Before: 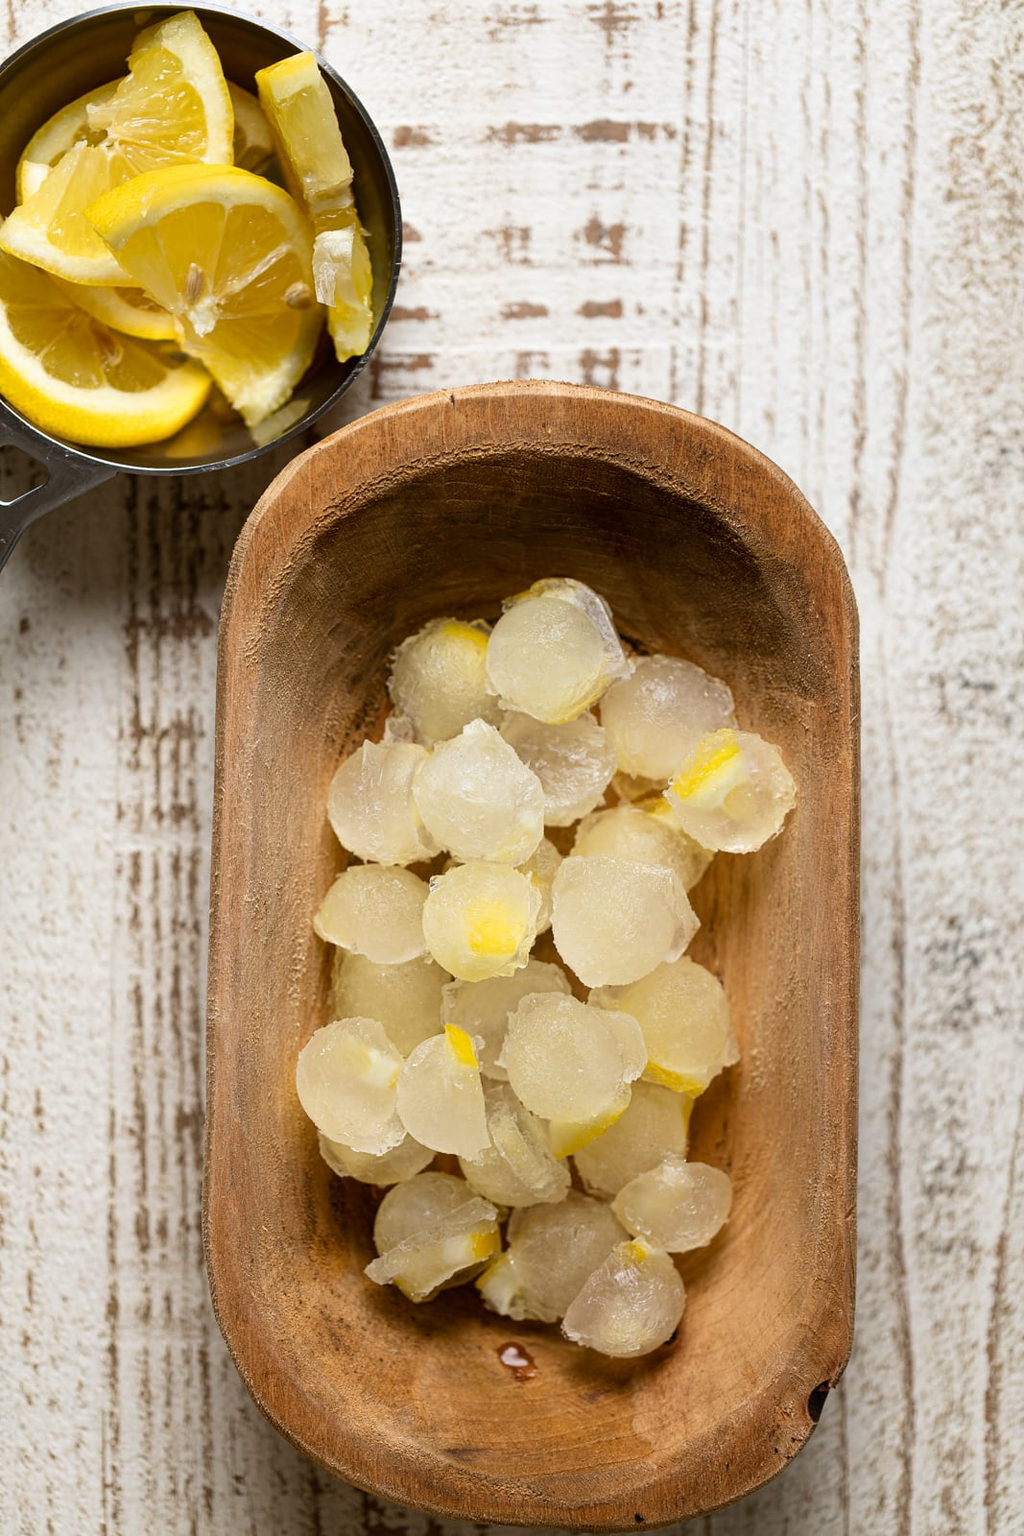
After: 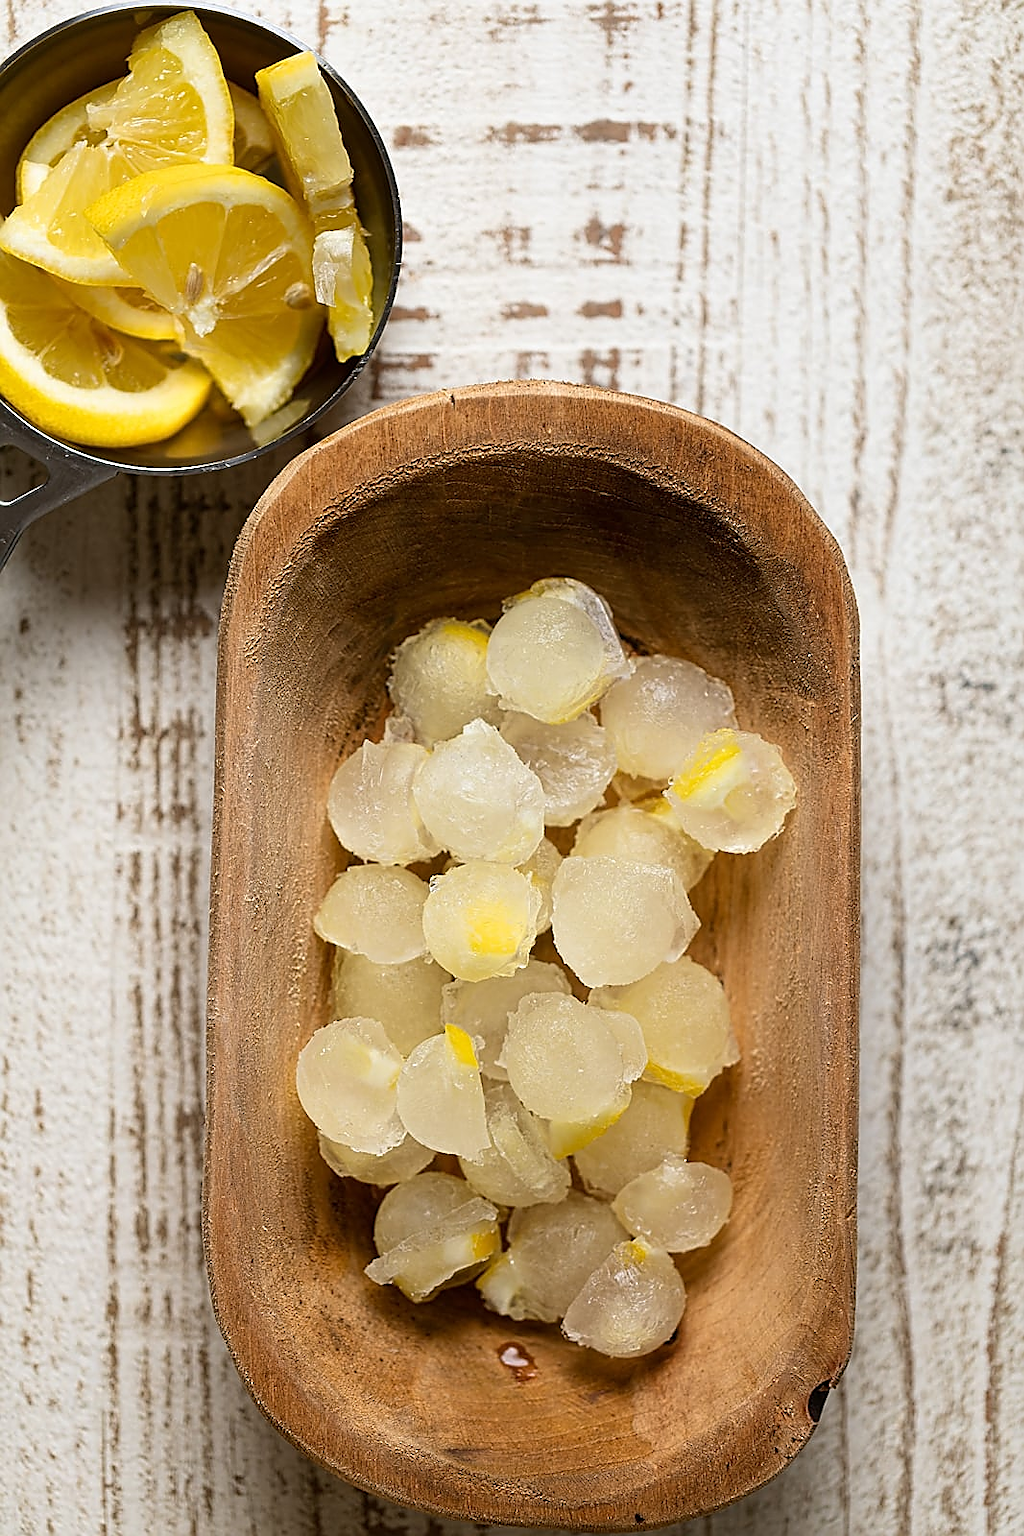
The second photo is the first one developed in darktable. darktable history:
sharpen: radius 1.391, amount 1.265, threshold 0.692
